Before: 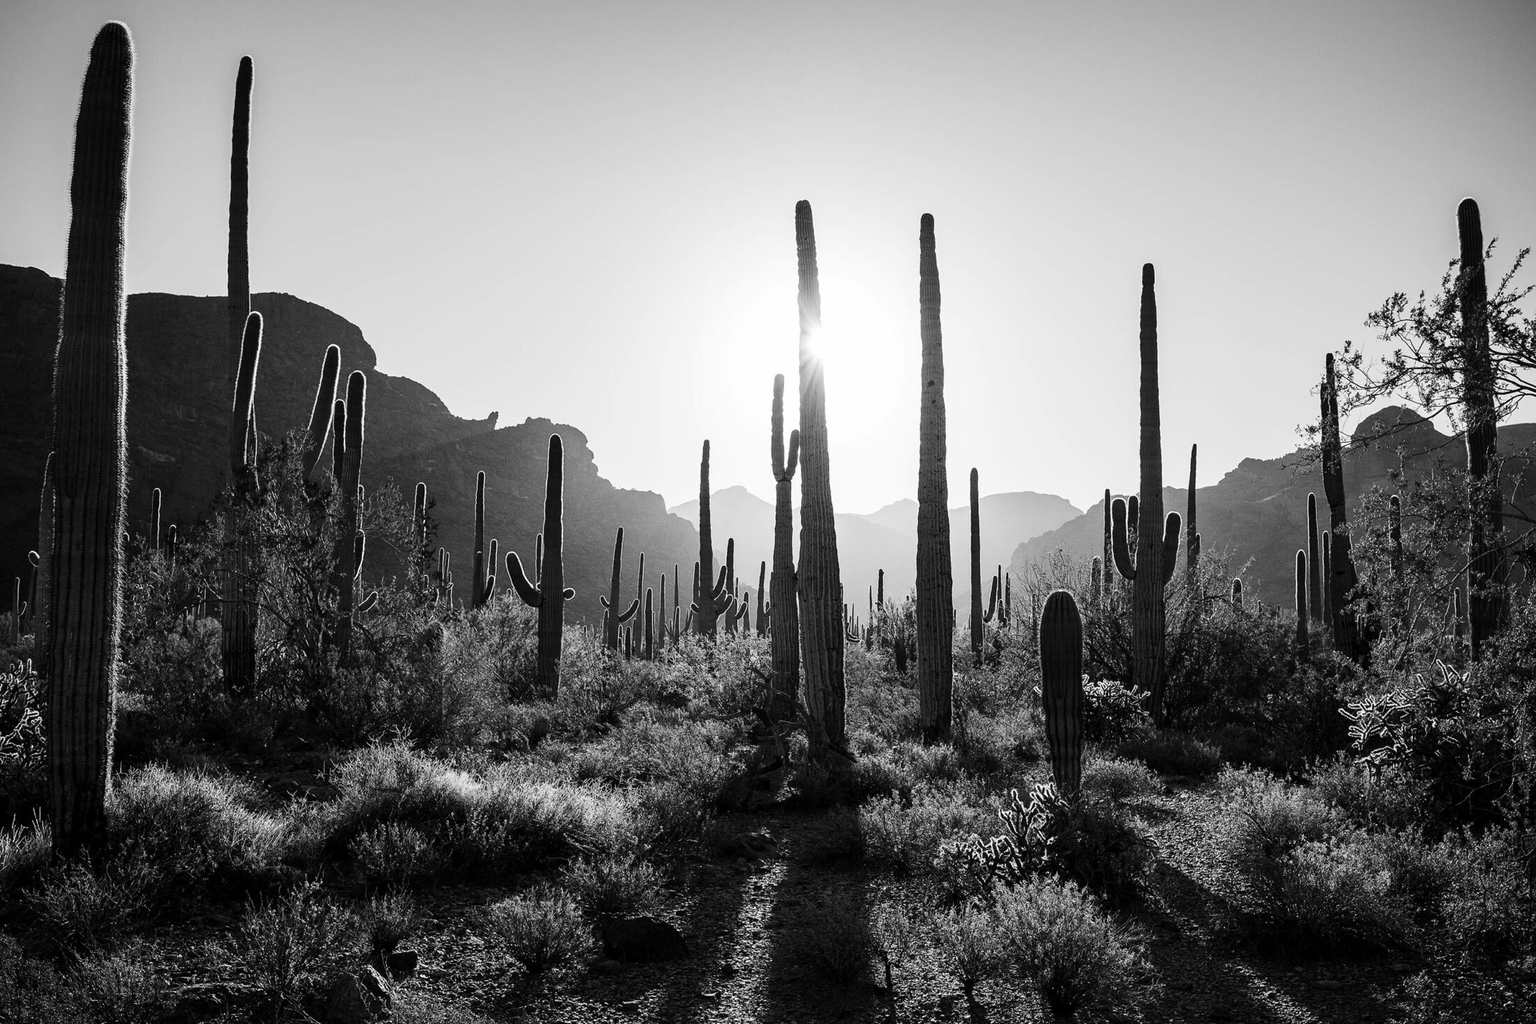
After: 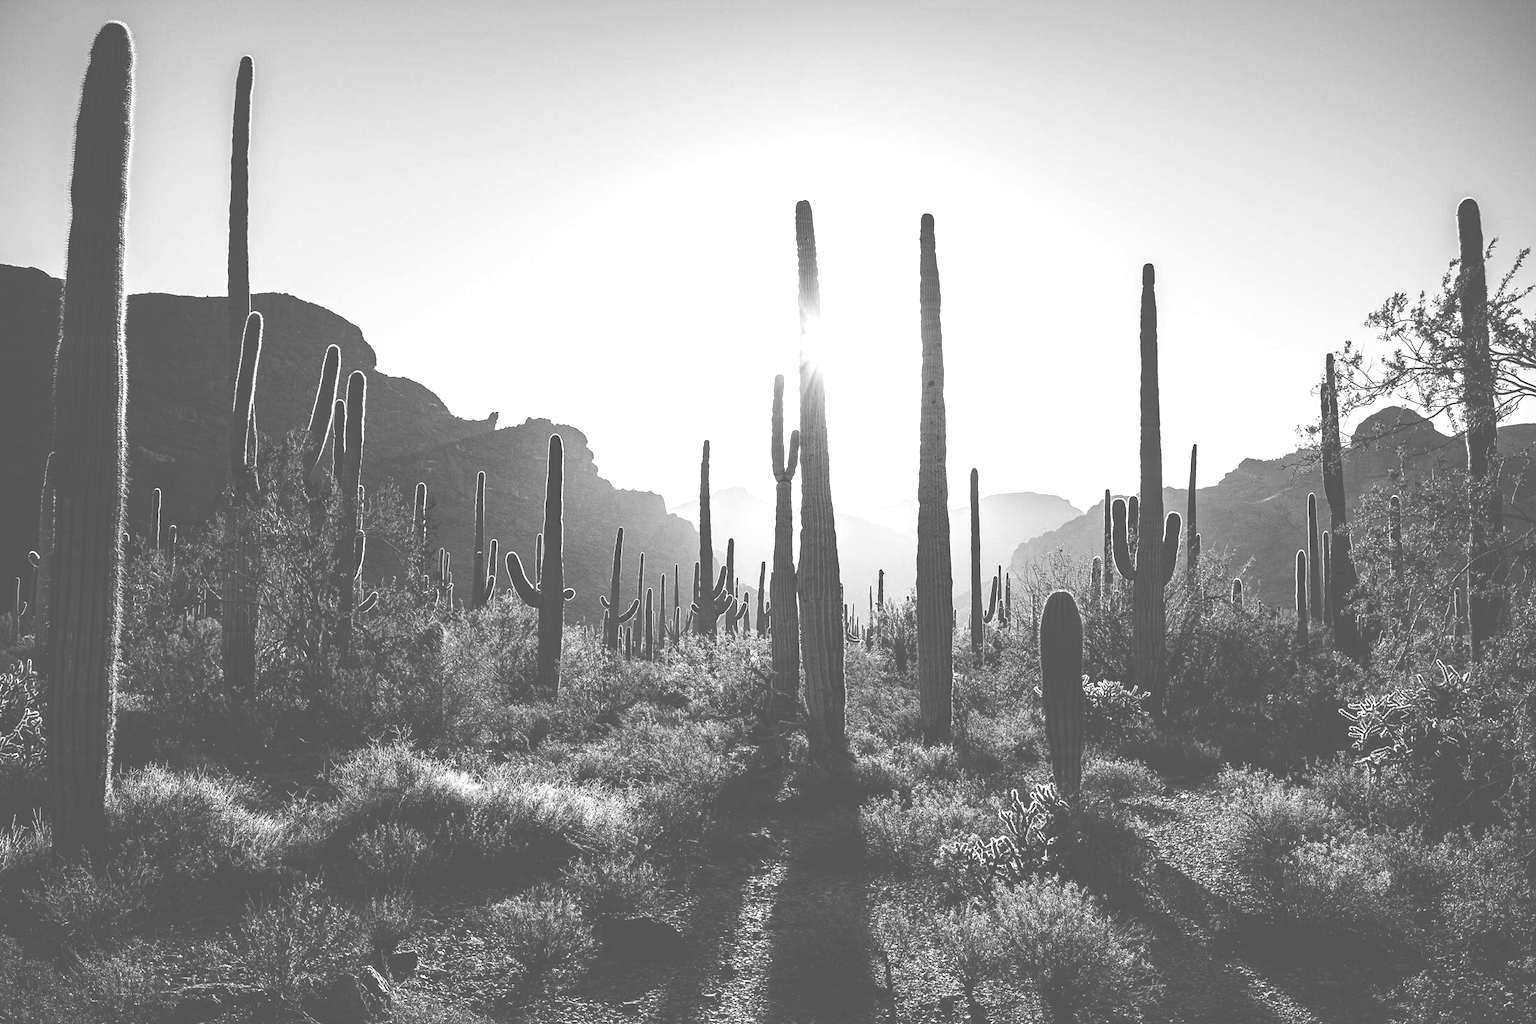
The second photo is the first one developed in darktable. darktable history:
haze removal: compatibility mode true, adaptive false
exposure: black level correction -0.071, exposure 0.5 EV, compensate highlight preservation false
